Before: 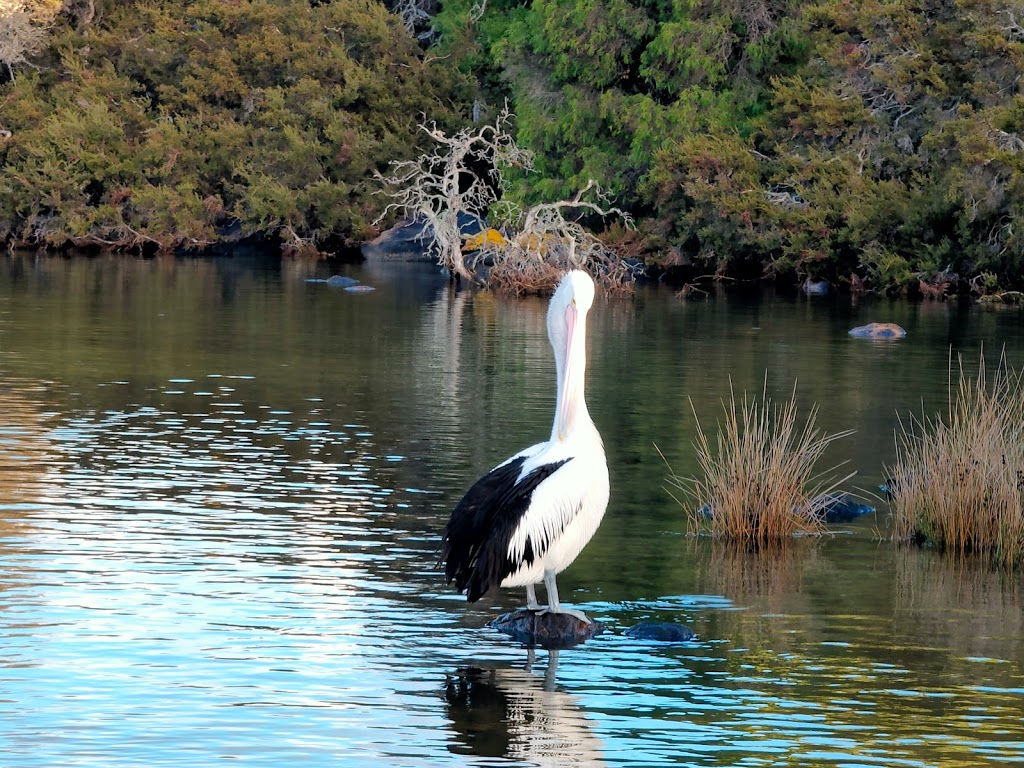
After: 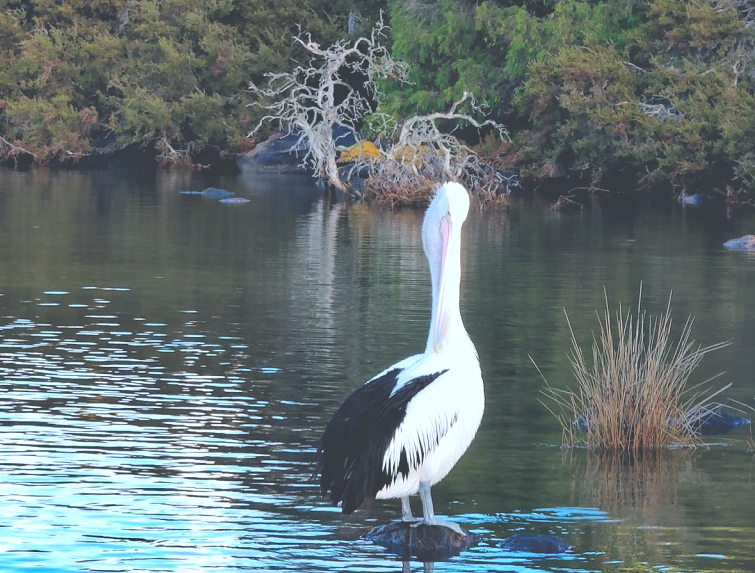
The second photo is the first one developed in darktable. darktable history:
crop and rotate: left 12.218%, top 11.463%, right 13.958%, bottom 13.814%
shadows and highlights: shadows 39.33, highlights -55.52, low approximation 0.01, soften with gaussian
exposure: black level correction -0.043, exposure 0.061 EV, compensate highlight preservation false
color calibration: x 0.37, y 0.382, temperature 4316.82 K
